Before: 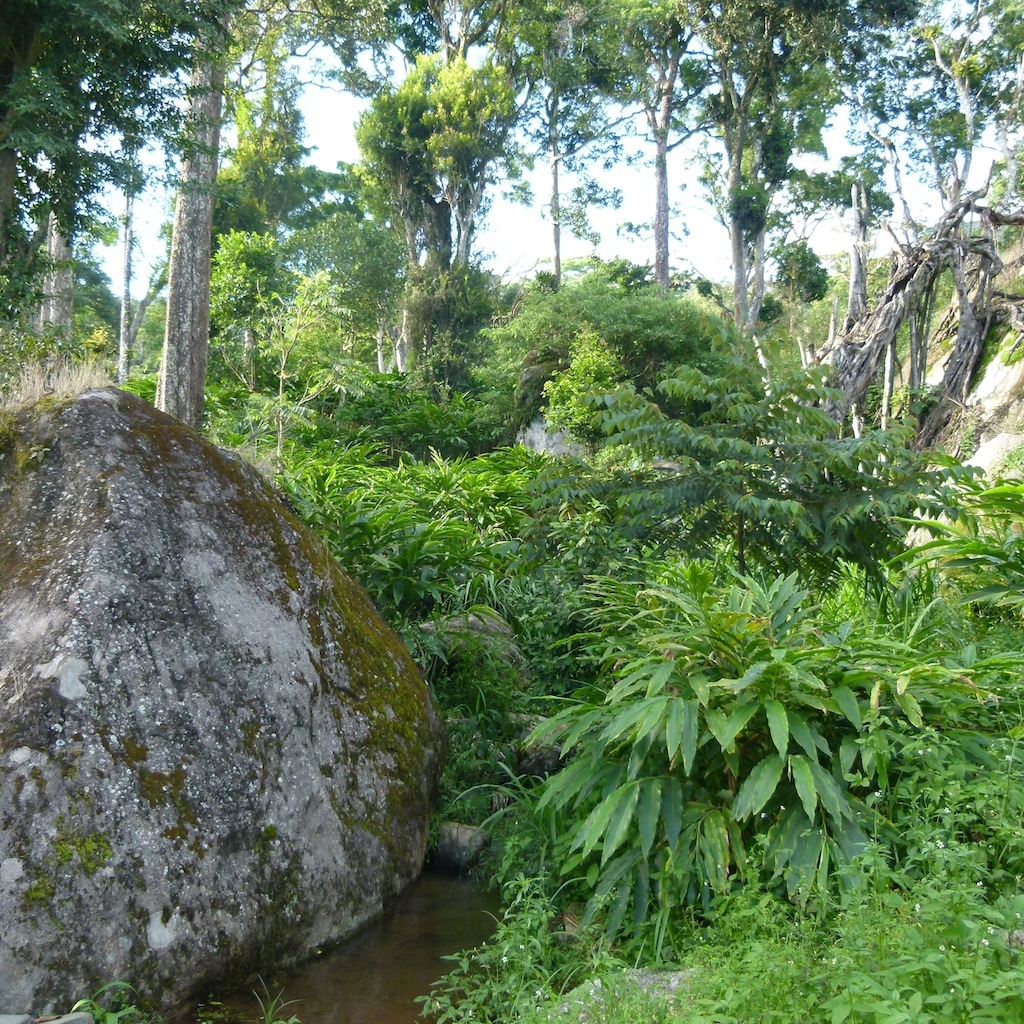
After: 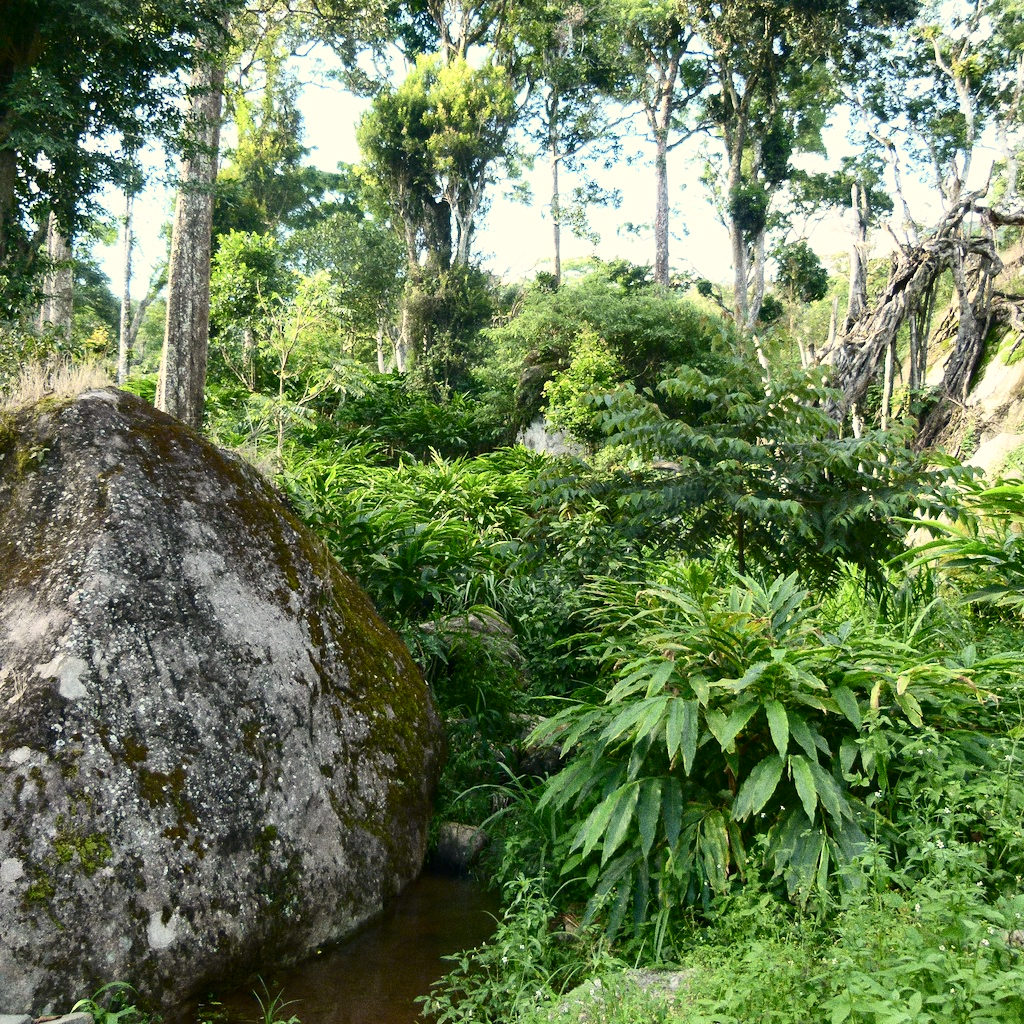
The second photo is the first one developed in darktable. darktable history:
white balance: red 1.045, blue 0.932
grain: coarseness 11.82 ISO, strength 36.67%, mid-tones bias 74.17%
contrast brightness saturation: contrast 0.28
